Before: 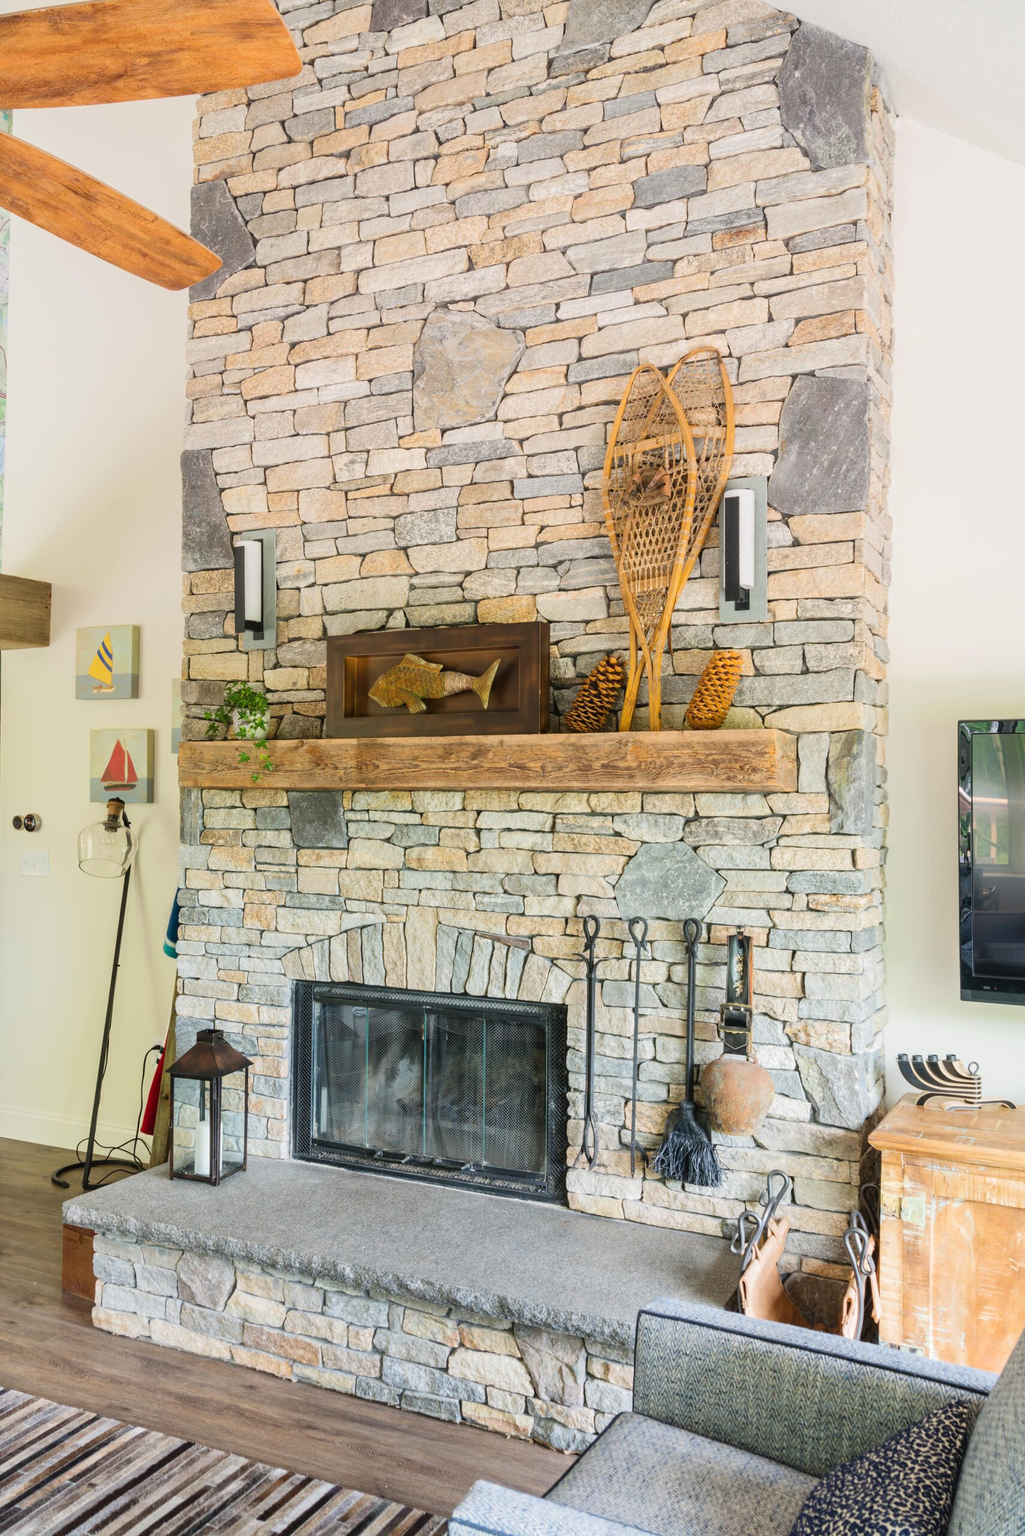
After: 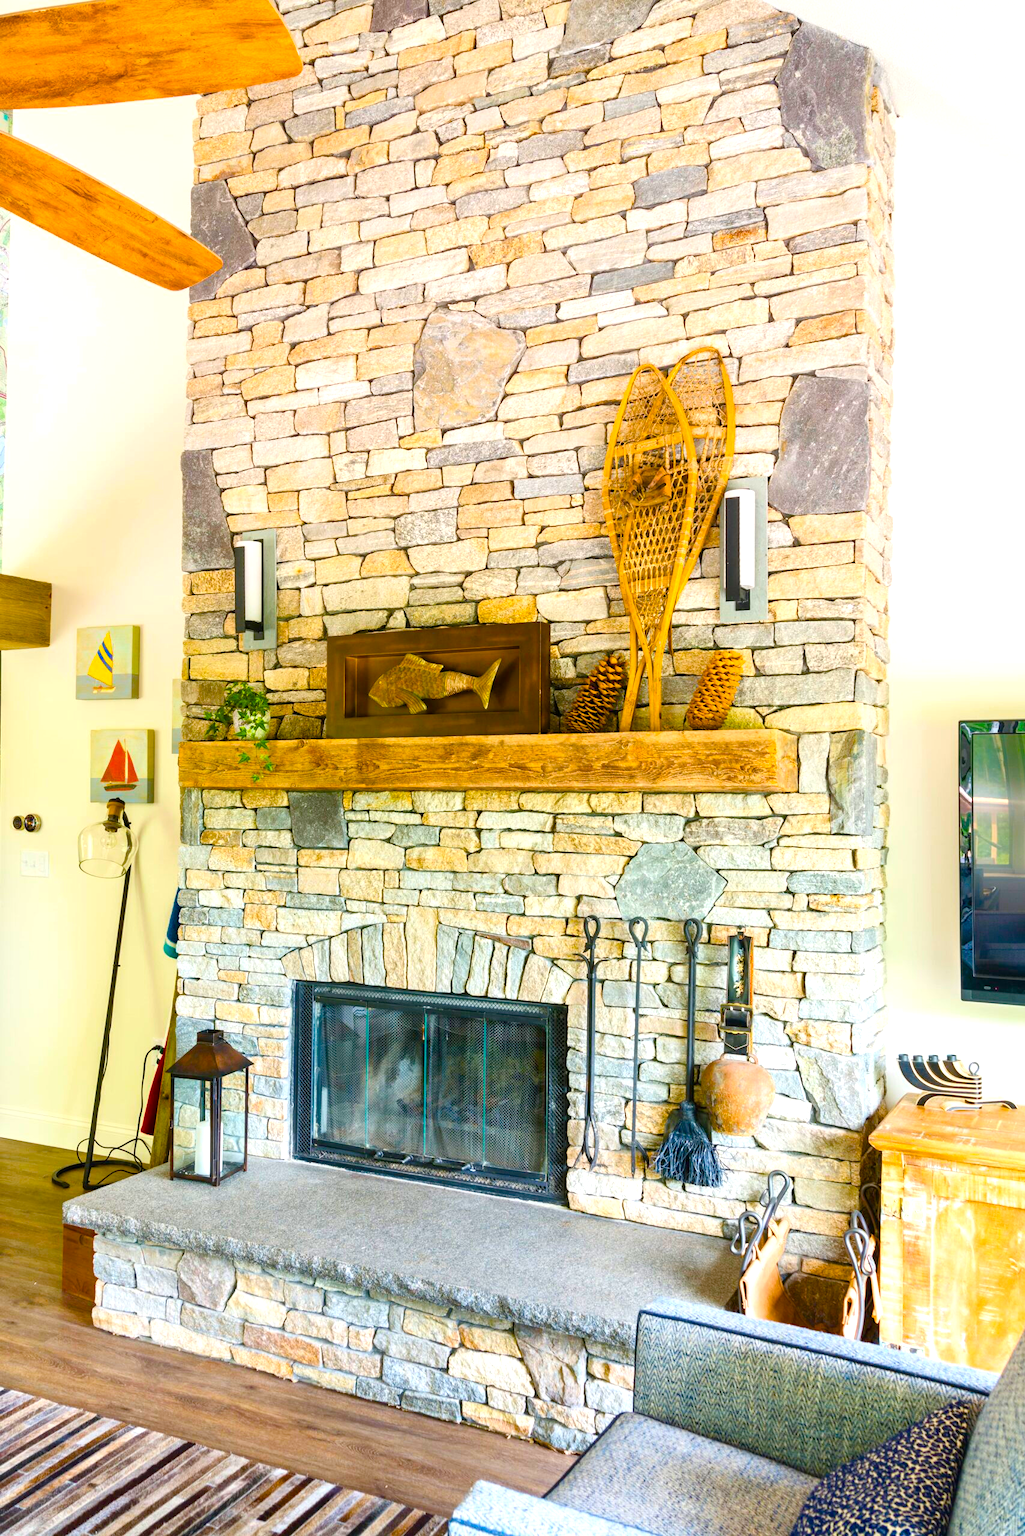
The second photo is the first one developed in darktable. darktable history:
color balance rgb: linear chroma grading › global chroma 25%, perceptual saturation grading › global saturation 45%, perceptual saturation grading › highlights -50%, perceptual saturation grading › shadows 30%, perceptual brilliance grading › global brilliance 18%, global vibrance 40%
exposure: black level correction 0.002, exposure -0.1 EV, compensate highlight preservation false
